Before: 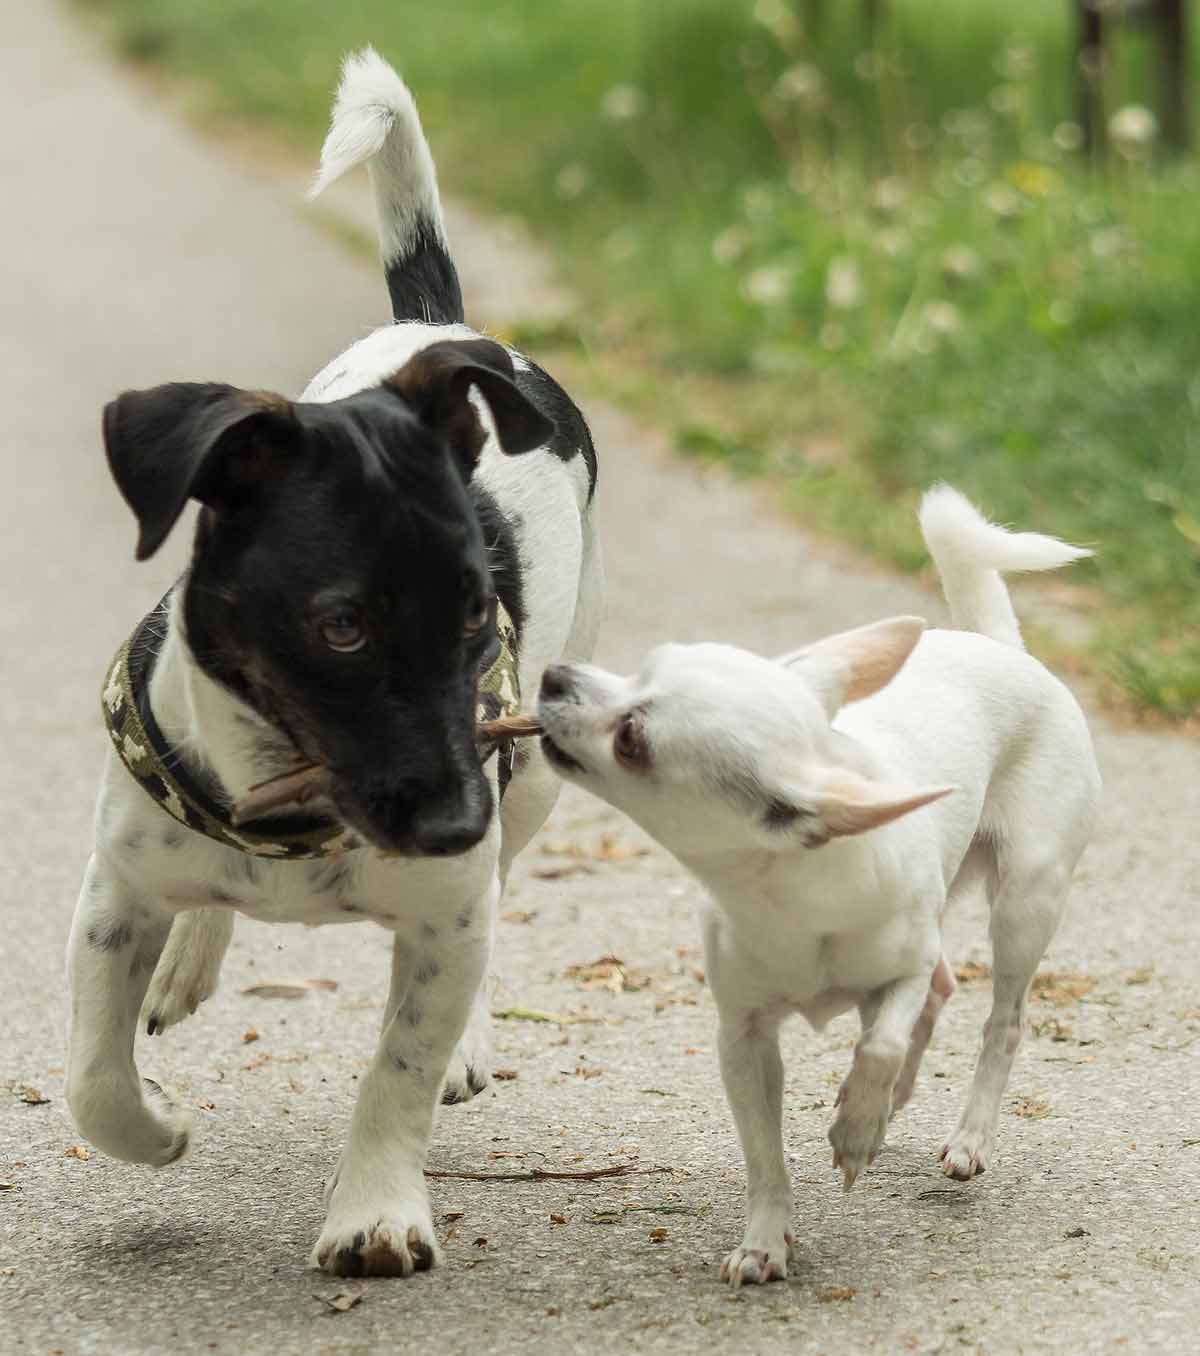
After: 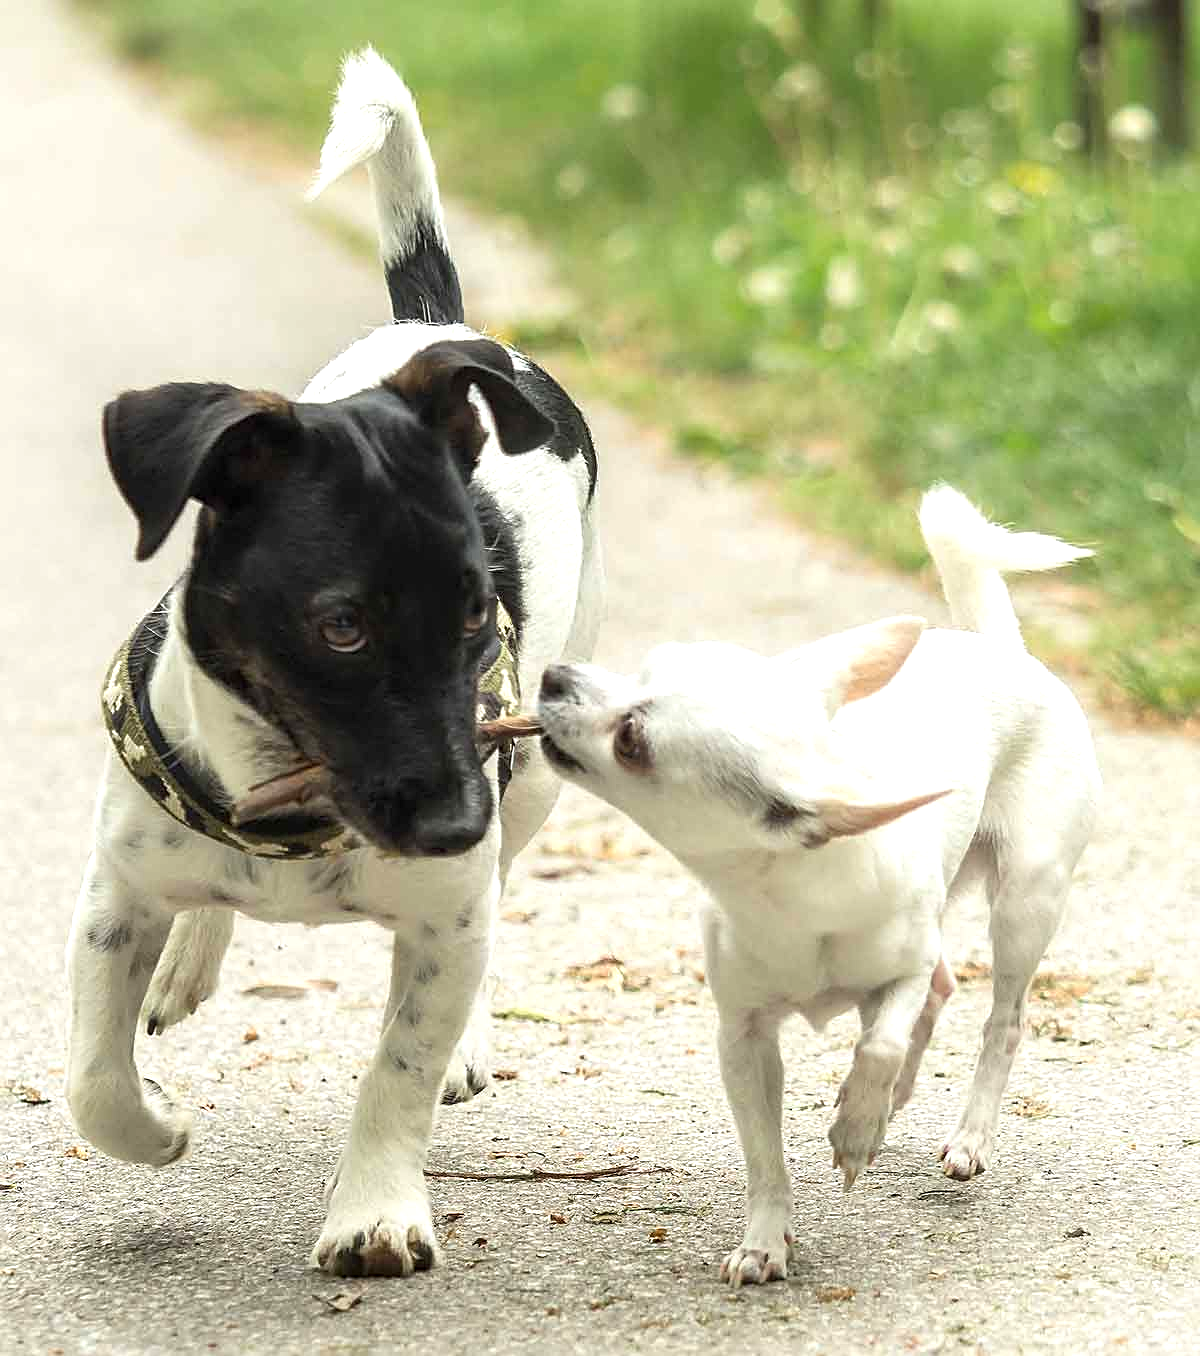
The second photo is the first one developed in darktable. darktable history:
sharpen: on, module defaults
exposure: exposure 0.7 EV, compensate highlight preservation false
